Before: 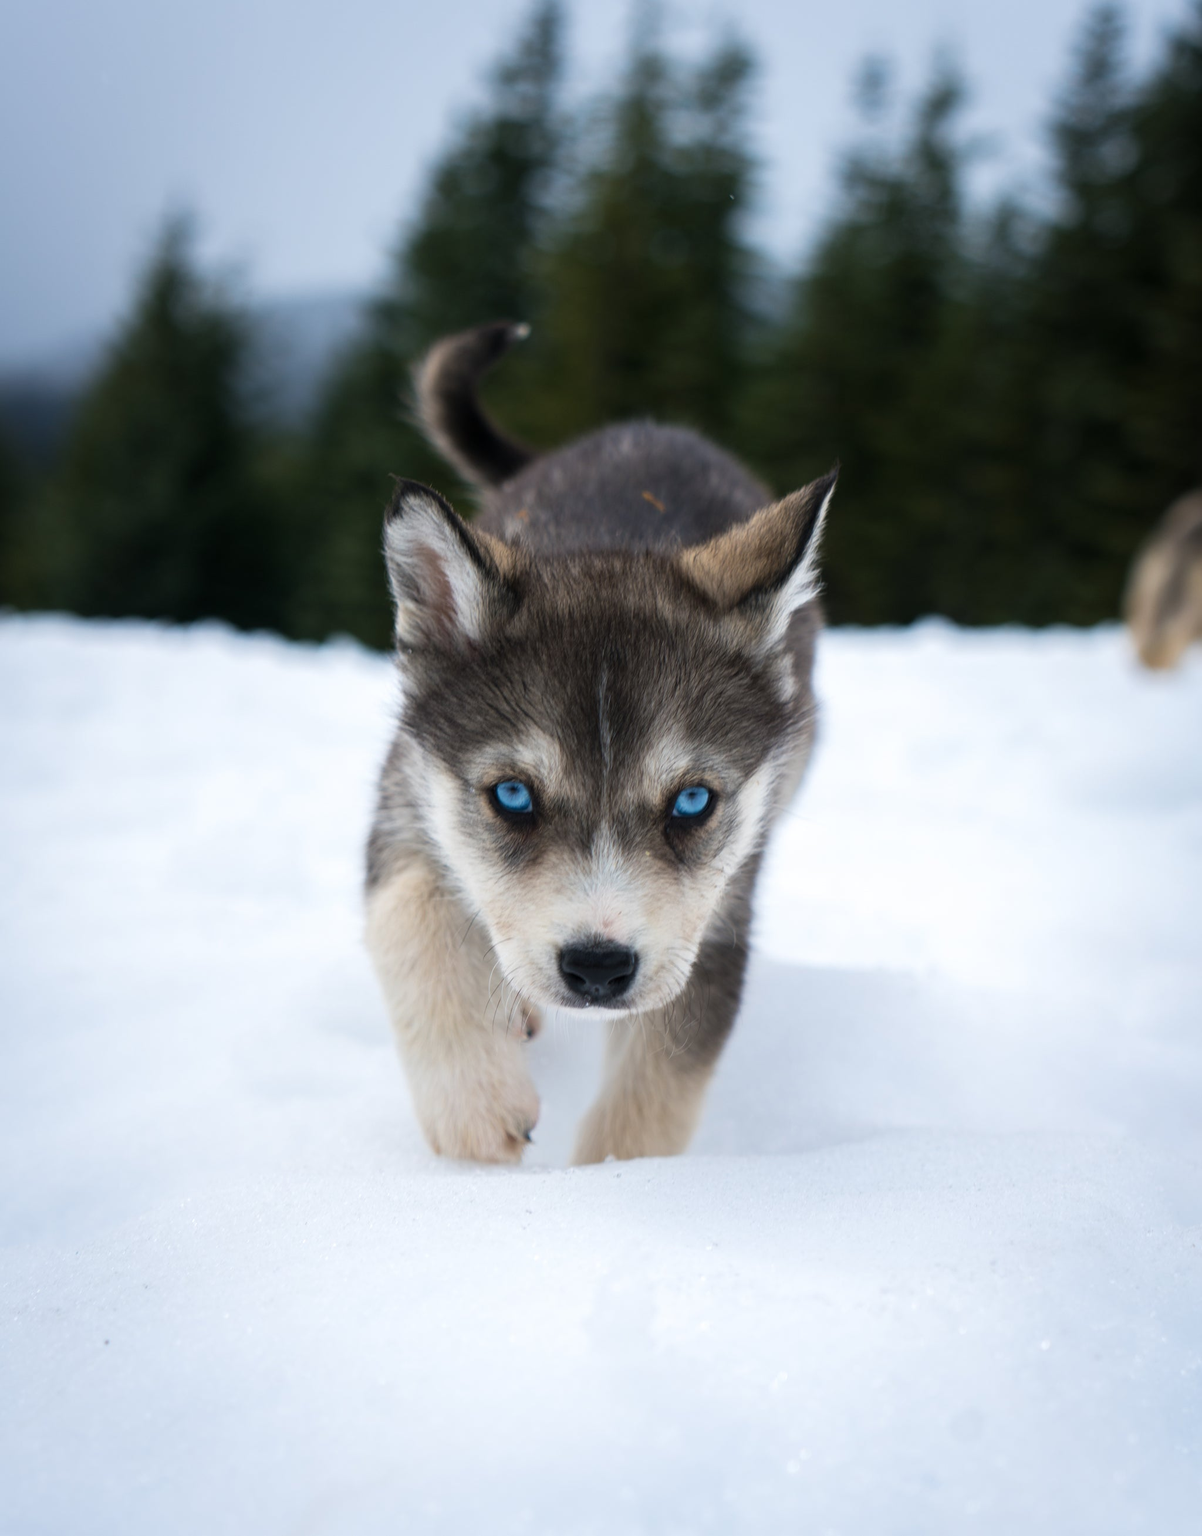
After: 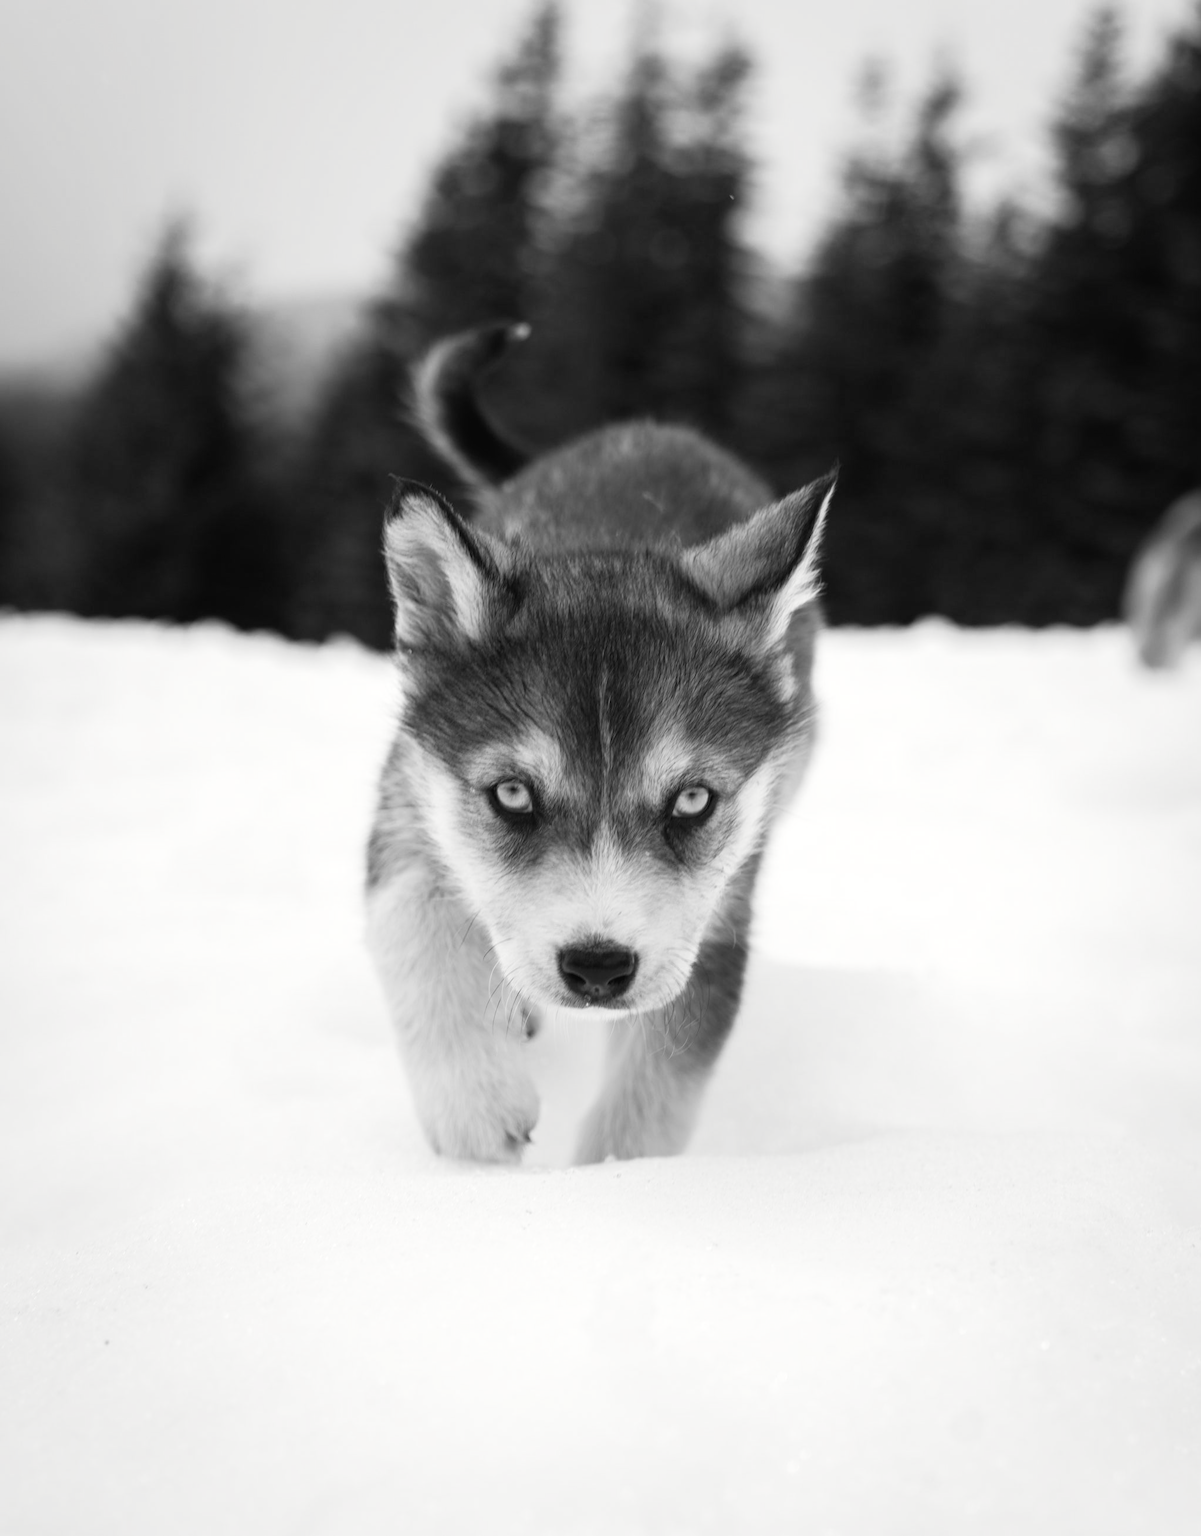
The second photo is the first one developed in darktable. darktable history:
tone curve: curves: ch0 [(0, 0) (0.003, 0.019) (0.011, 0.022) (0.025, 0.025) (0.044, 0.04) (0.069, 0.069) (0.1, 0.108) (0.136, 0.152) (0.177, 0.199) (0.224, 0.26) (0.277, 0.321) (0.335, 0.392) (0.399, 0.472) (0.468, 0.547) (0.543, 0.624) (0.623, 0.713) (0.709, 0.786) (0.801, 0.865) (0.898, 0.939) (1, 1)], preserve colors none
color look up table: target L [84.2, 90.94, 84.56, 81.69, 84.56, 61.19, 68.49, 44.41, 42.78, 32.75, 17.37, 3.028, 200.55, 85.98, 72.94, 75.88, 68.49, 76.61, 64.36, 59.79, 50.43, 53.98, 34.45, 31.46, 23.22, 93.05, 87.05, 74.05, 75.52, 78.07, 56.71, 61.7, 85.27, 66.62, 76.98, 37.13, 27.98, 42.1, 18.94, 100, 91.29, 90.94, 84.56, 84.2, 84.56, 69.61, 60.17, 48.04, 48.04], target a [0, -0.001, -0.001, 0, -0.001, 0.001, 0 ×7, -0.001, 0 ×11, -0.002, 0, 0, 0, -0.001, 0, 0.001, -0.002, 0, 0, 0.001, 0, 0.001, 0, -0.097, 0, -0.001, -0.001, 0, -0.001, 0 ×4], target b [0.001, 0.023, 0.002, 0.001, 0.002, -0.004, 0.002, 0.002, 0.002, 0.001, -0.002, 0, 0, 0.002, 0.002, 0.001, 0.002, 0.001, 0.002, 0.002, -0.003, 0.002, 0.001, 0.001, -0.002, 0.024, 0.001, 0.002, 0.002, 0.022, 0.002, -0.004, 0.023, 0.002, 0.001, -0.003, 0.001, -0.003, -0.002, 1.213, 0, 0.023, 0.002, 0.001, 0.002 ×5], num patches 49
